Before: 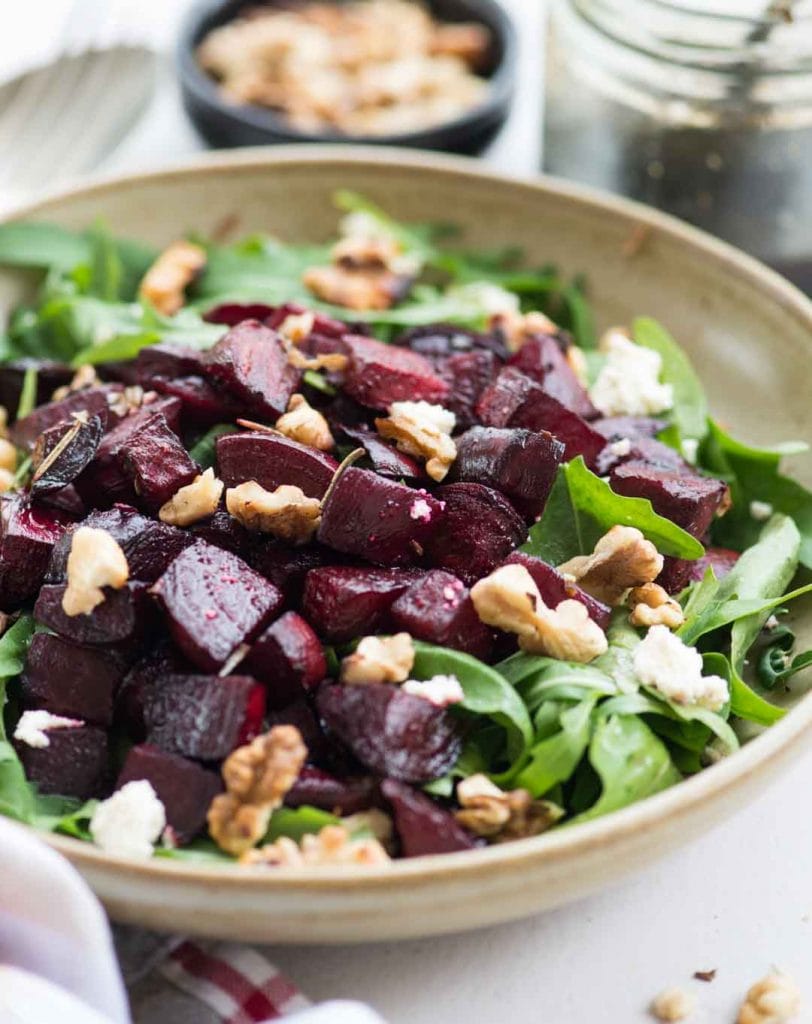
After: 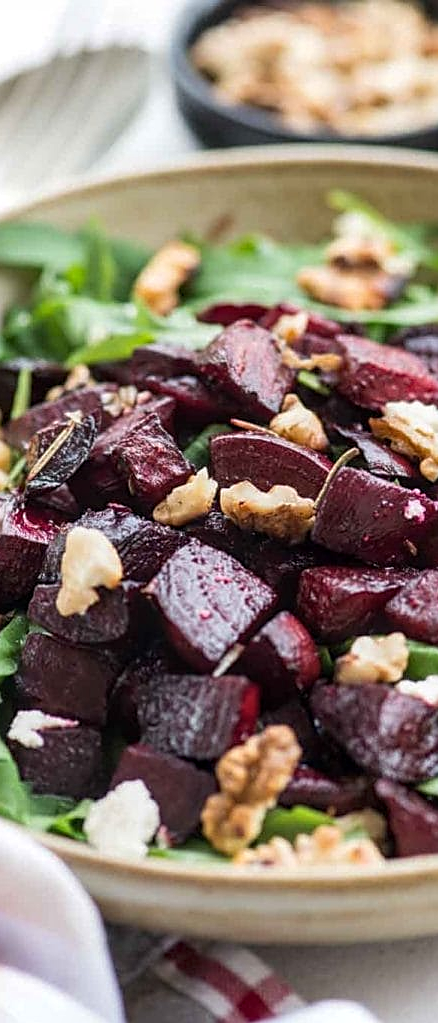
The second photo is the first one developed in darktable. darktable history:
crop: left 0.795%, right 45.147%, bottom 0.085%
sharpen: on, module defaults
local contrast: on, module defaults
